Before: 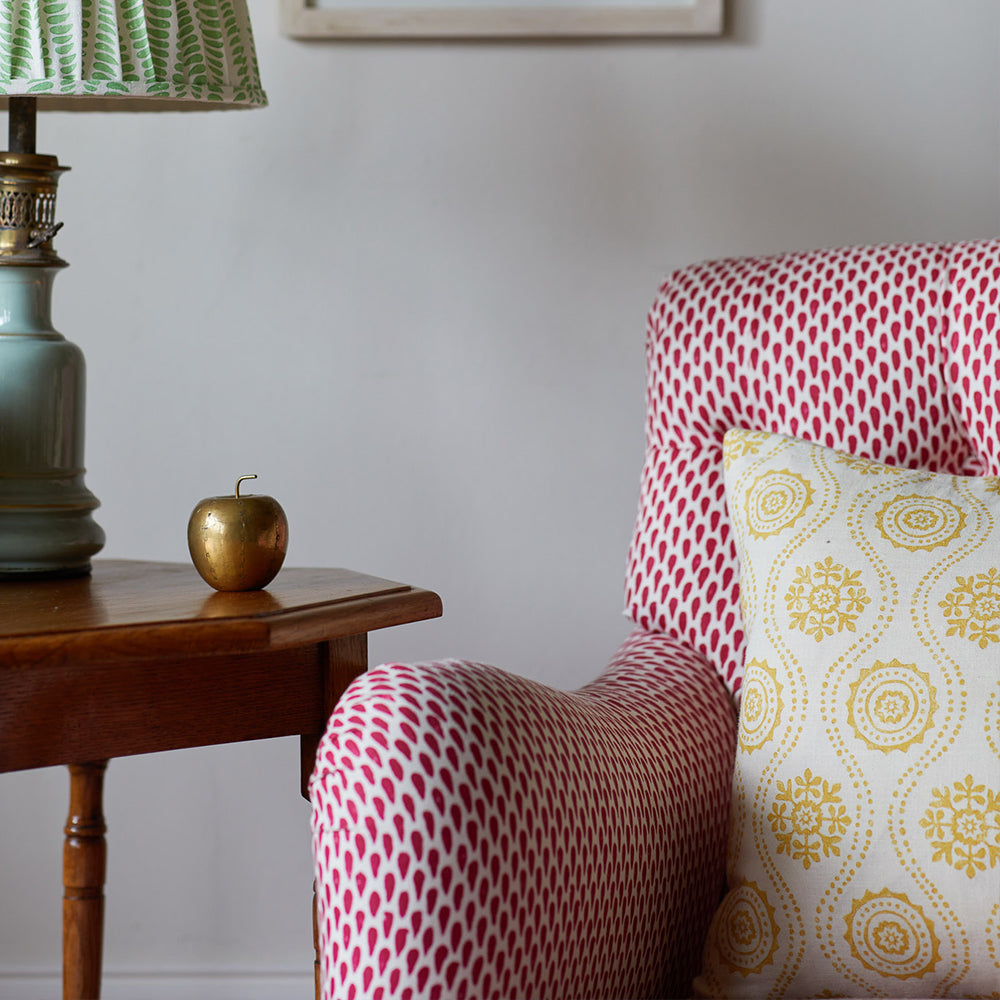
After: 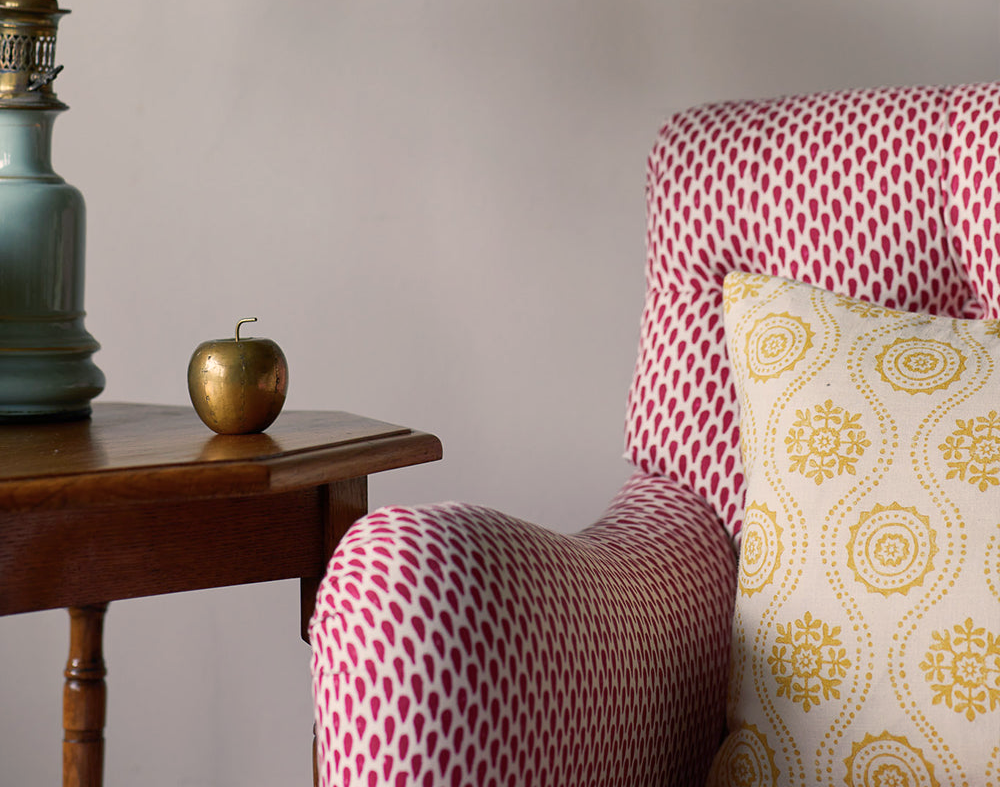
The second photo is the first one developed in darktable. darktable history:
color balance rgb: shadows lift › chroma 5.41%, shadows lift › hue 240°, highlights gain › chroma 3.74%, highlights gain › hue 60°, saturation formula JzAzBz (2021)
crop and rotate: top 15.774%, bottom 5.506%
